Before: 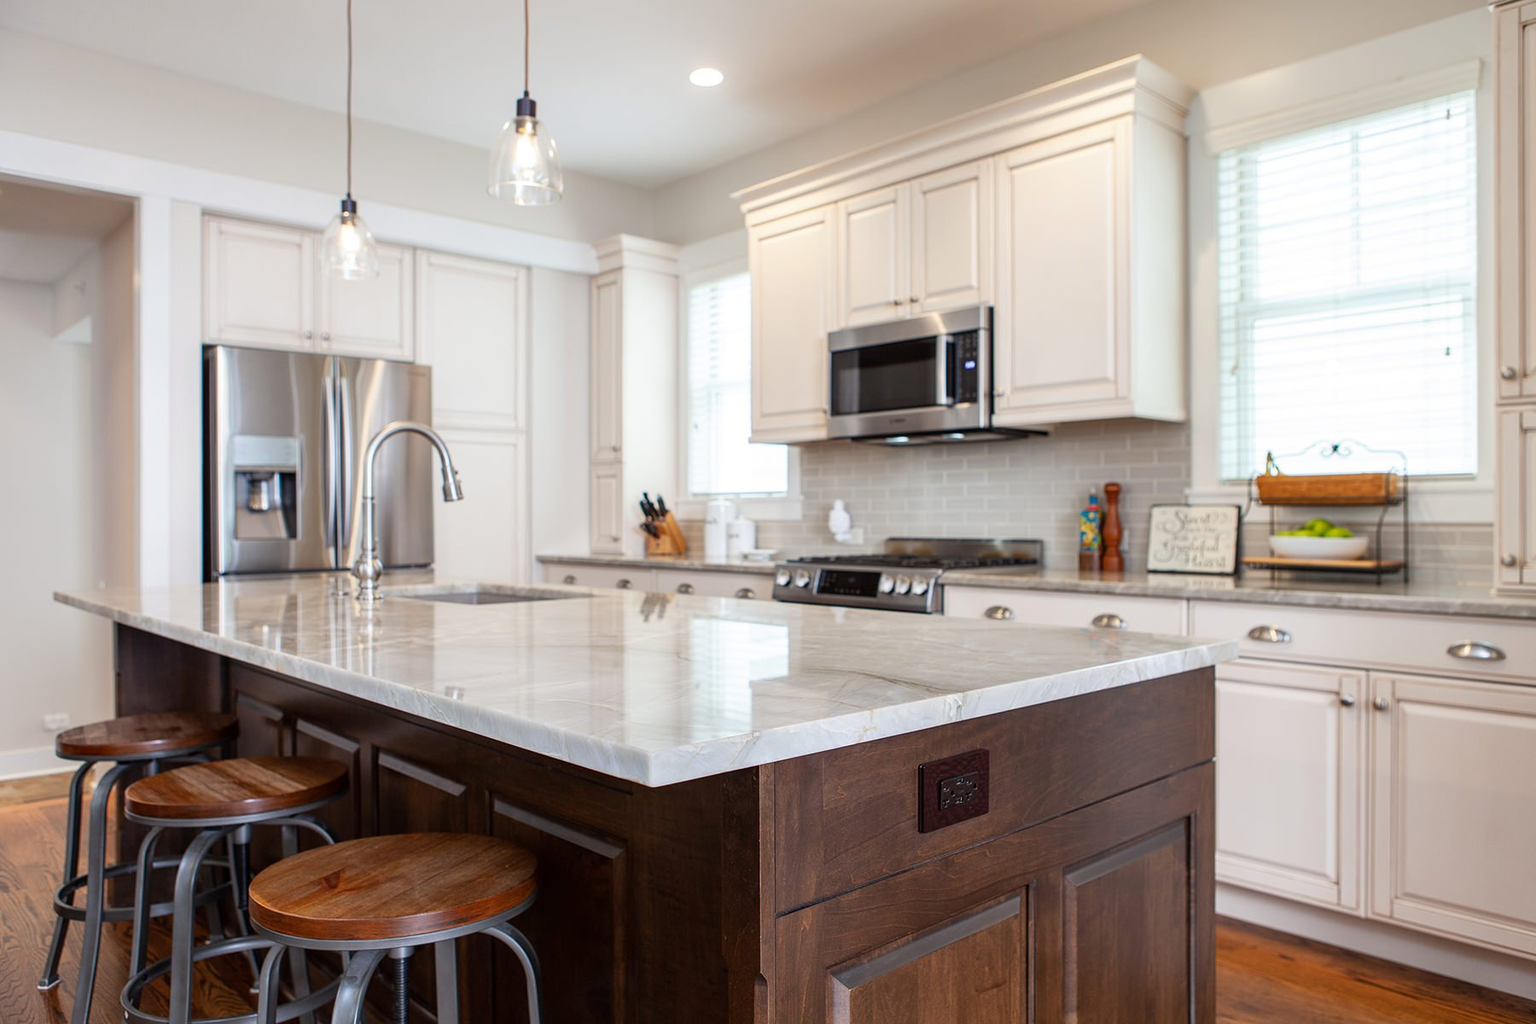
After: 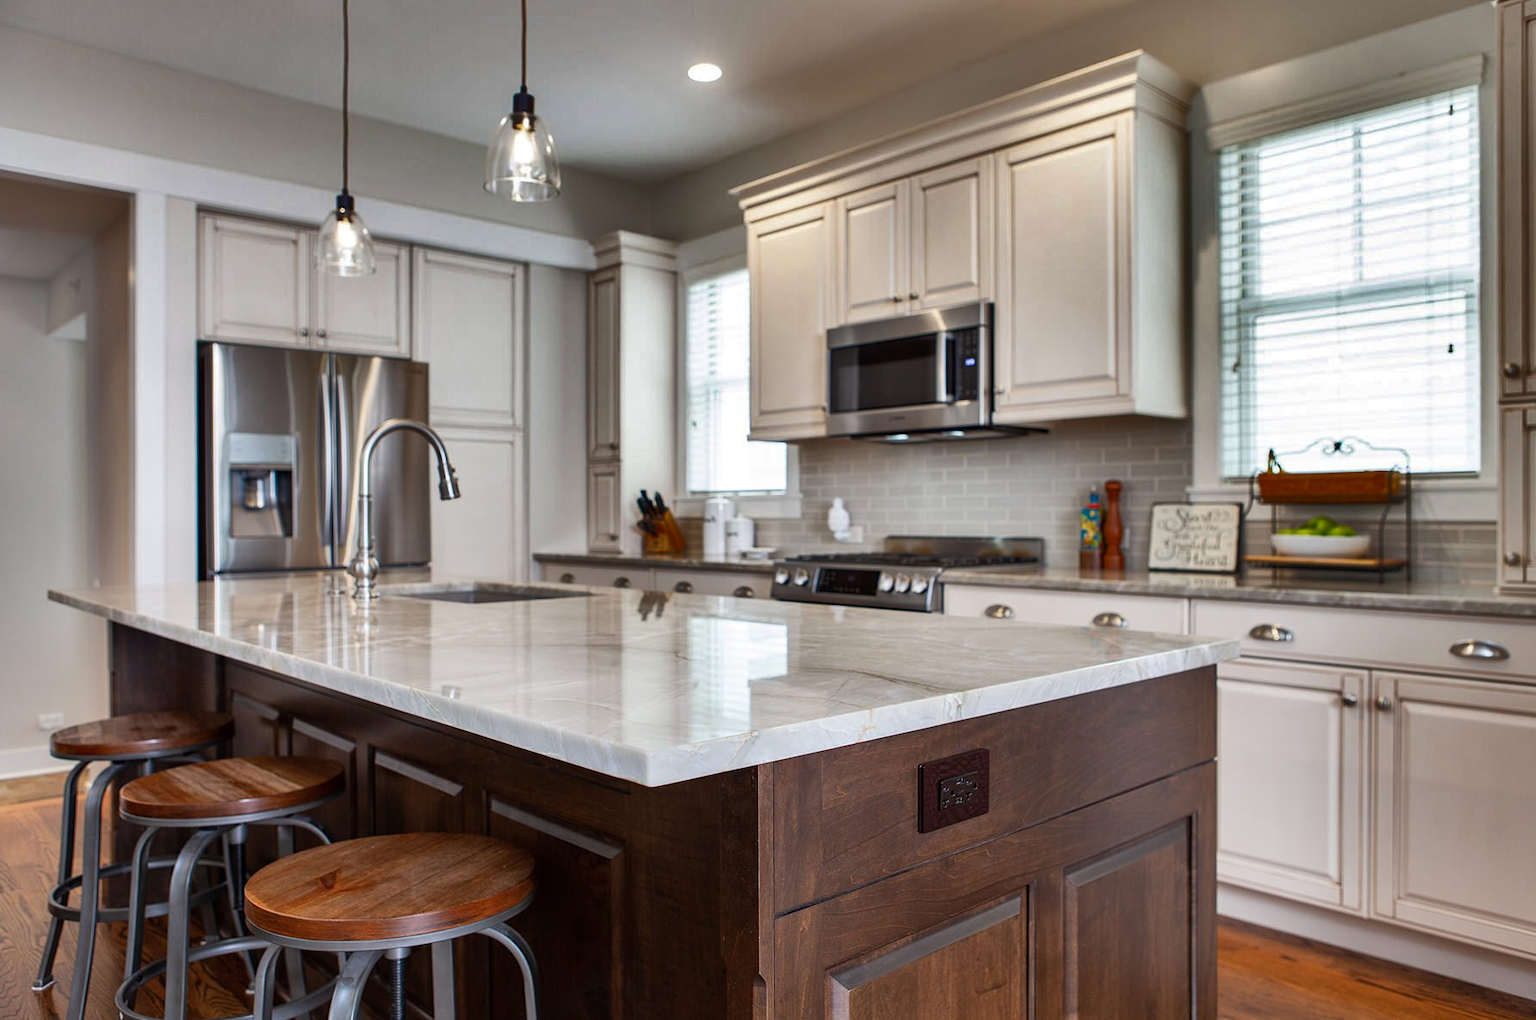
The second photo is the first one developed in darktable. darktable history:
shadows and highlights: shadows 20.74, highlights -81.95, soften with gaussian
color zones: curves: ch0 [(0, 0.5) (0.143, 0.5) (0.286, 0.5) (0.429, 0.5) (0.571, 0.5) (0.714, 0.476) (0.857, 0.5) (1, 0.5)]; ch2 [(0, 0.5) (0.143, 0.5) (0.286, 0.5) (0.429, 0.5) (0.571, 0.5) (0.714, 0.487) (0.857, 0.5) (1, 0.5)]
crop: left 0.439%, top 0.502%, right 0.147%, bottom 0.377%
